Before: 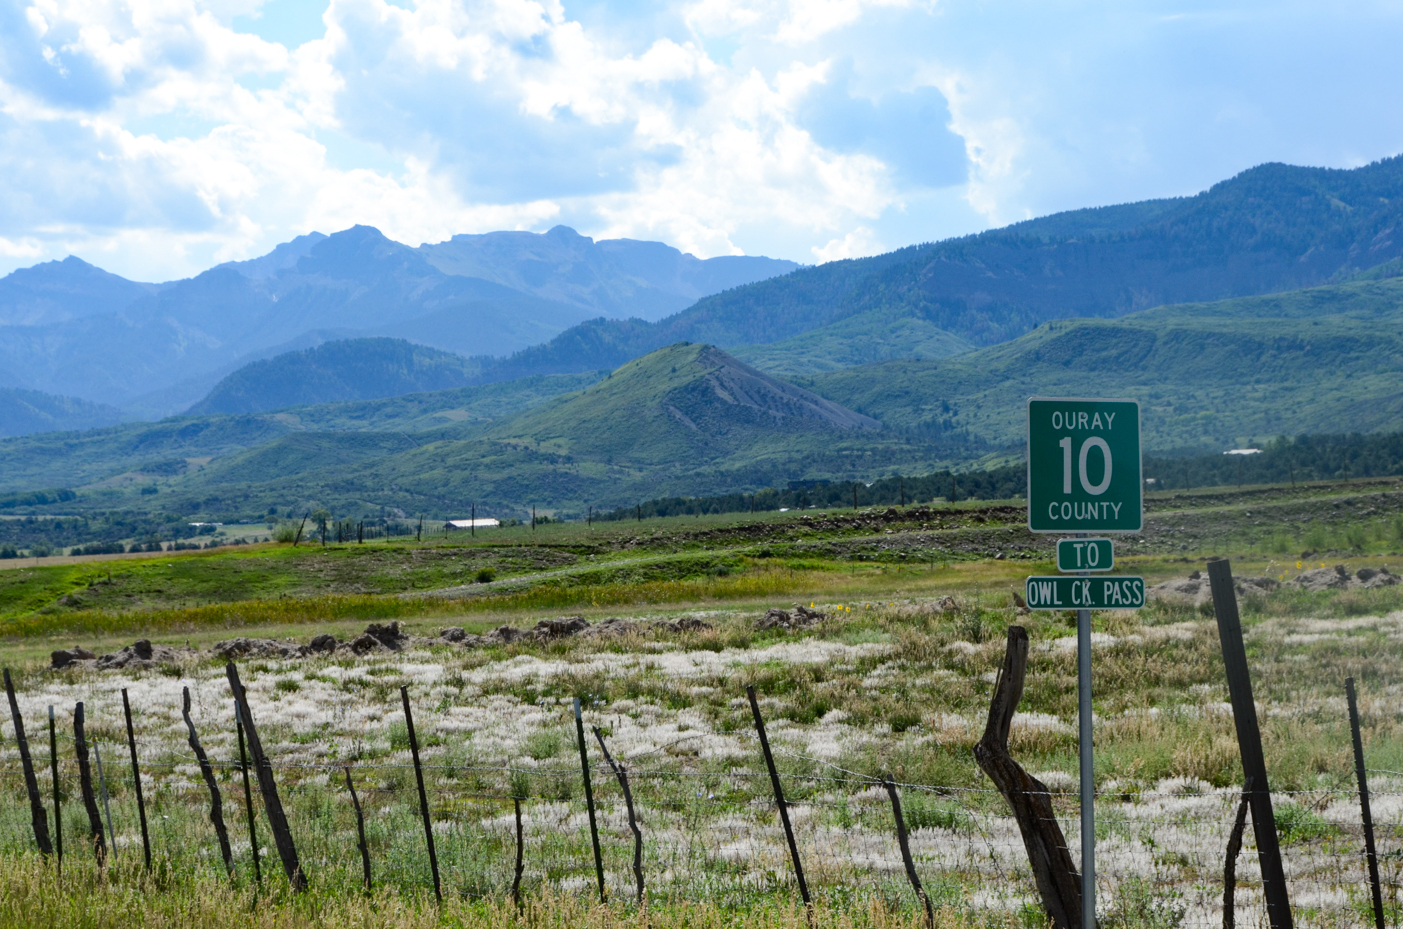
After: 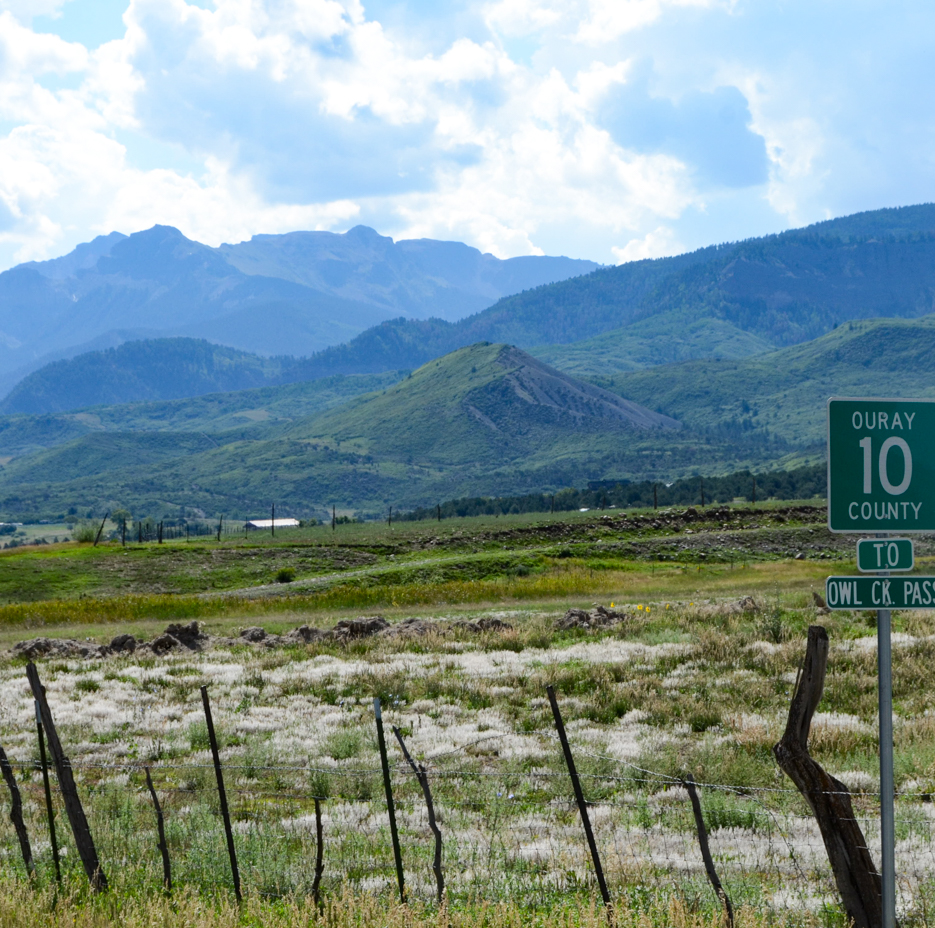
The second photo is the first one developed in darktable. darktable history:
crop and rotate: left 14.317%, right 19.035%
